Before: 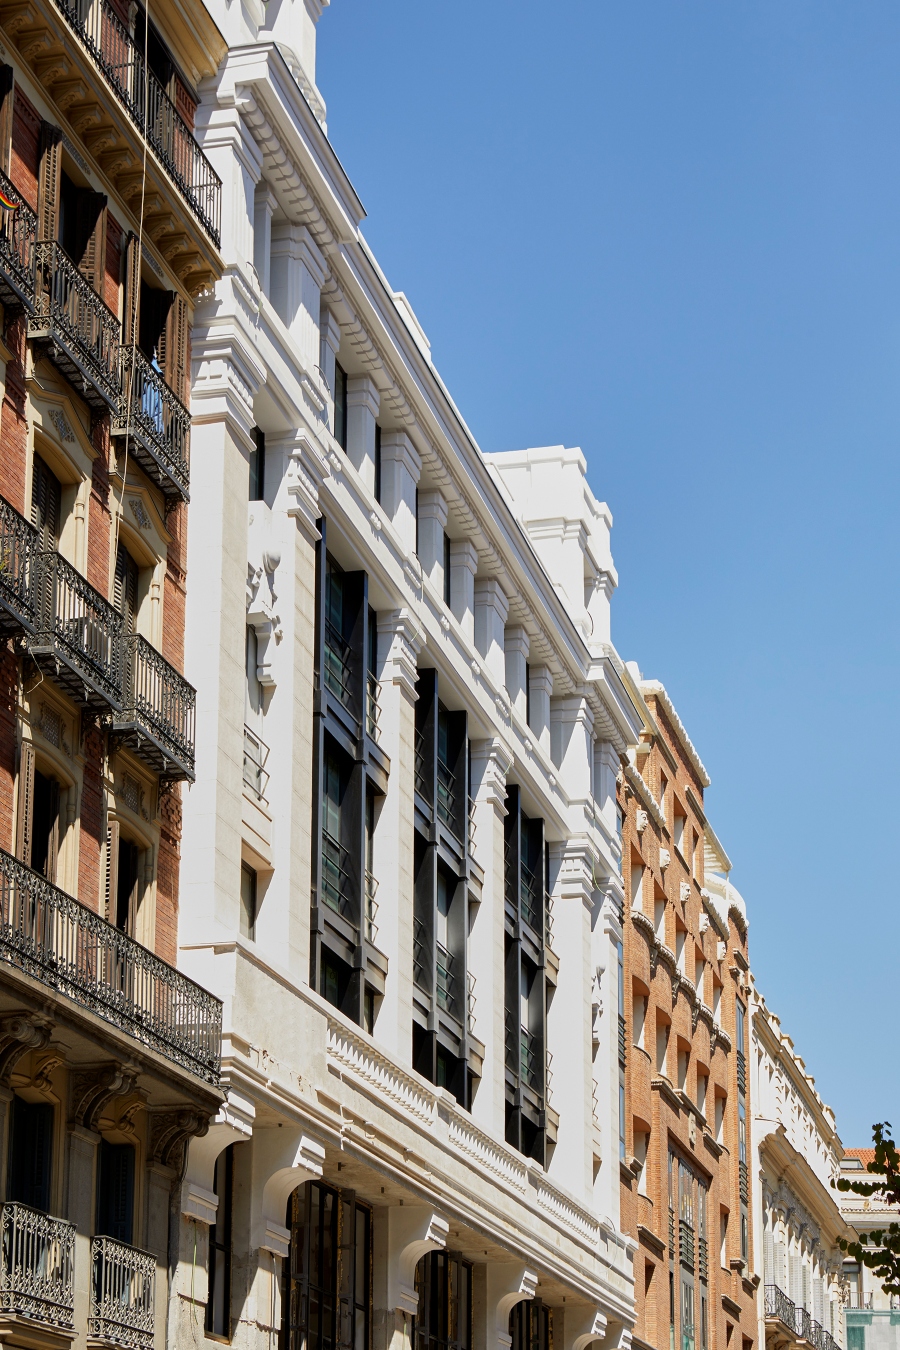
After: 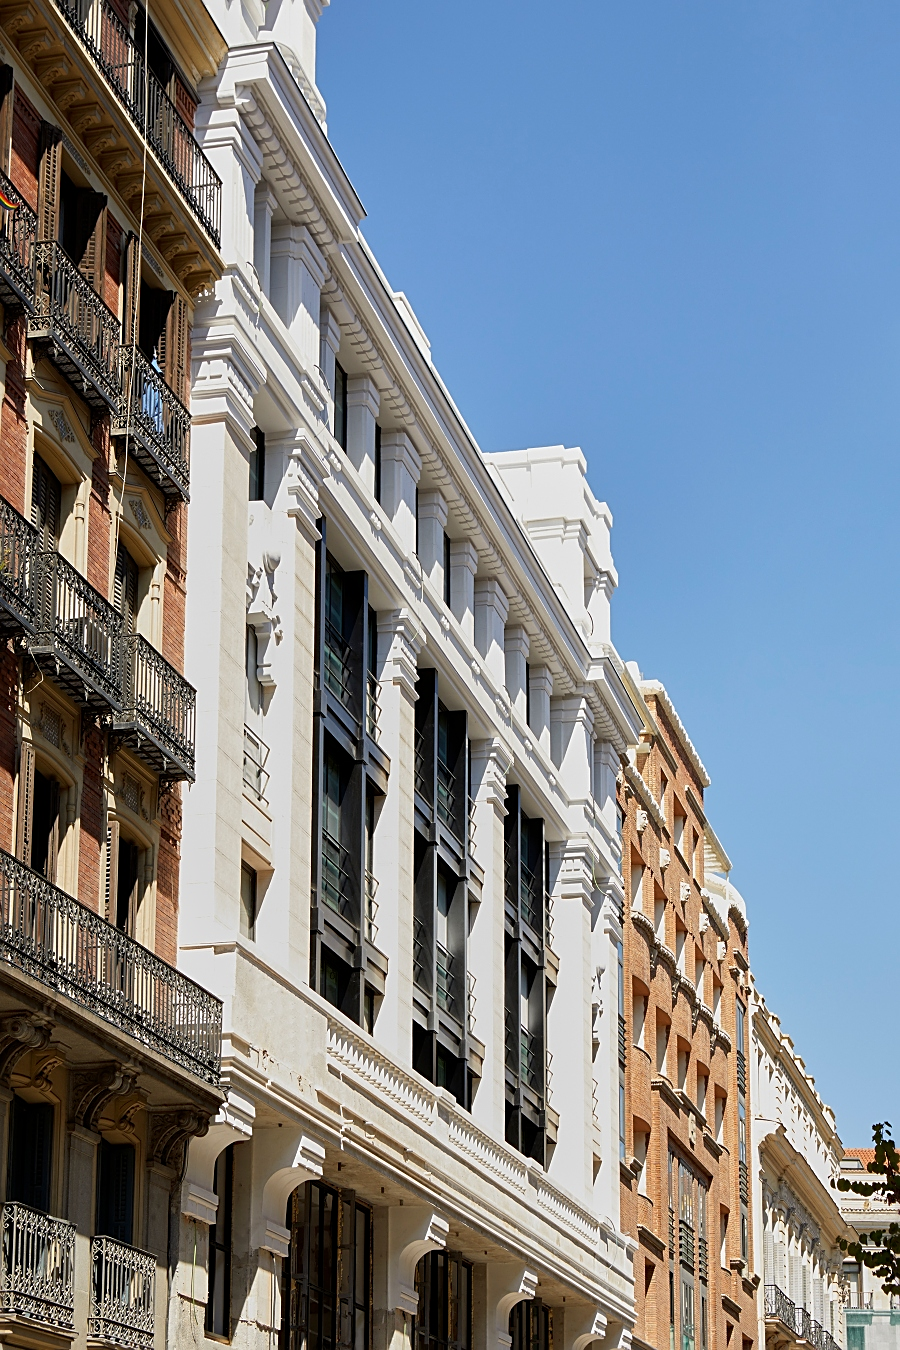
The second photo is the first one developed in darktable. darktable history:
tone equalizer: smoothing diameter 24.94%, edges refinement/feathering 8.49, preserve details guided filter
sharpen: on, module defaults
